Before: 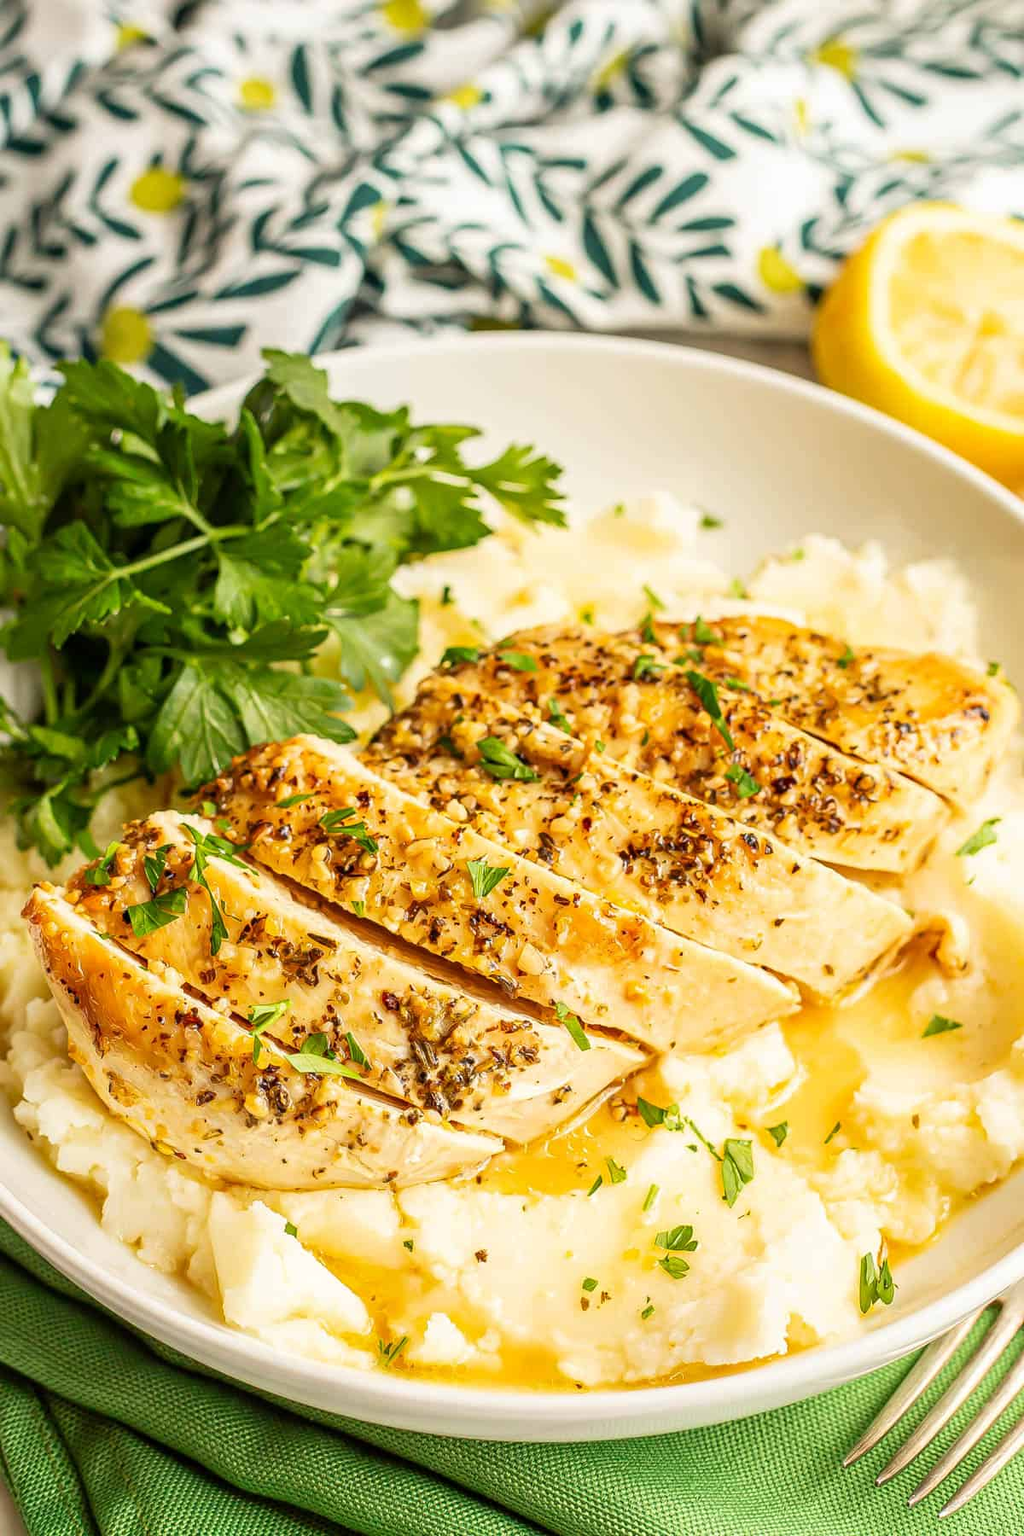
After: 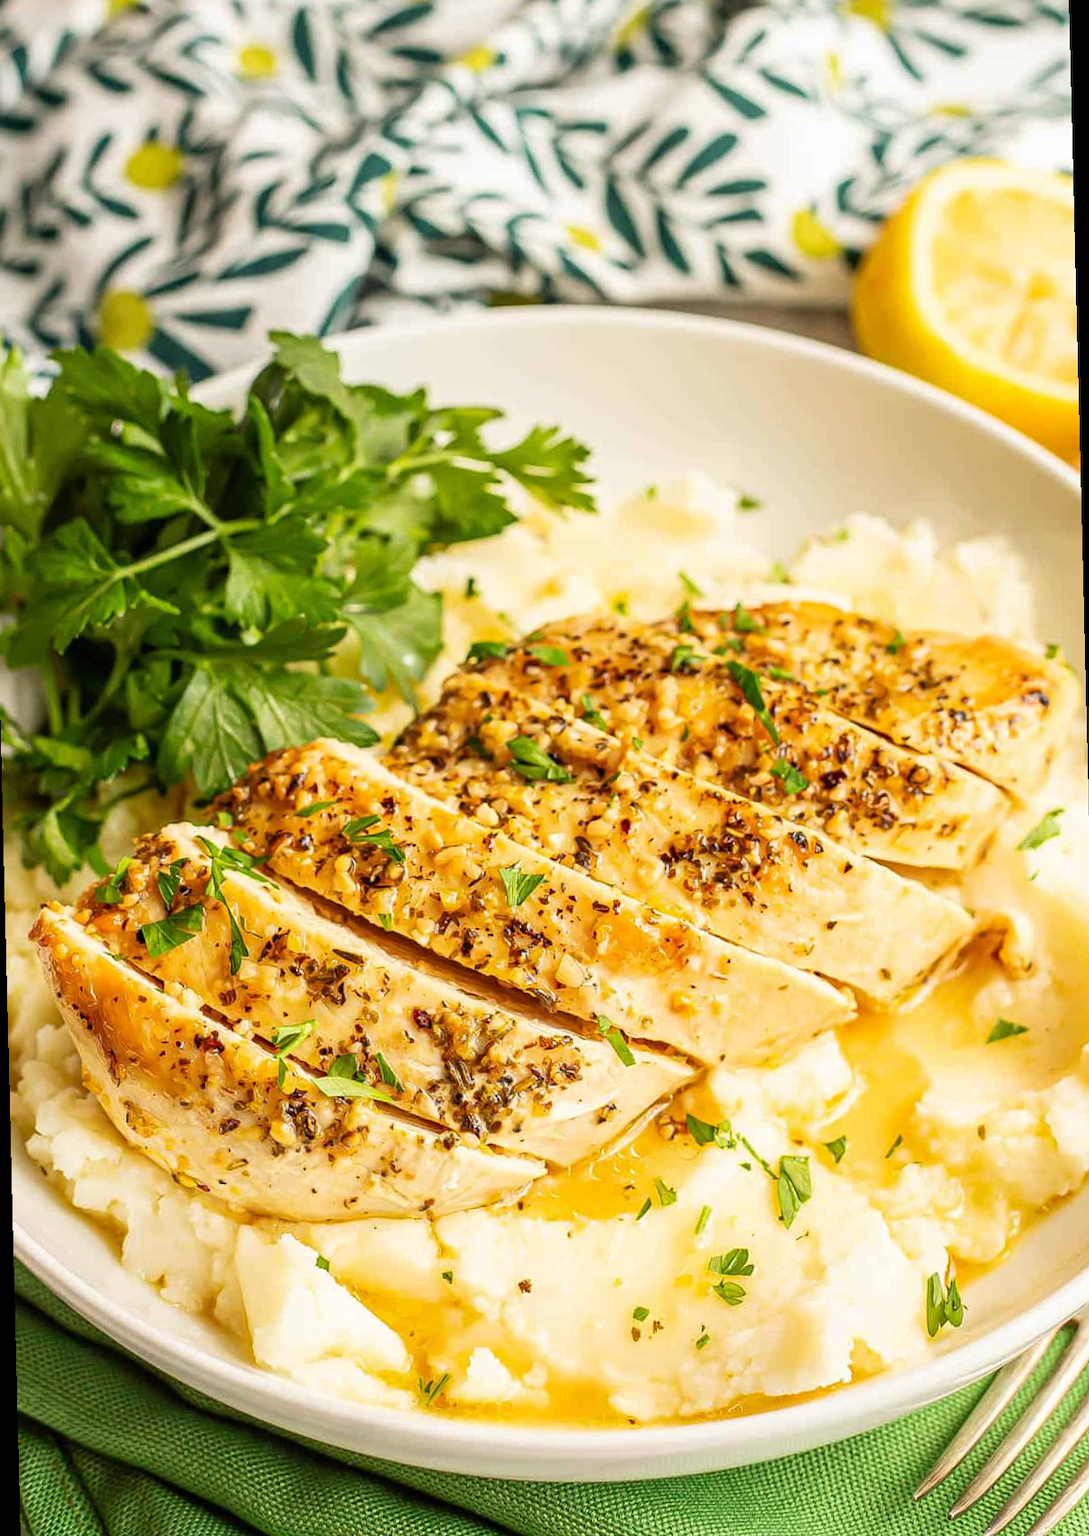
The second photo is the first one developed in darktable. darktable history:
rotate and perspective: rotation -1.42°, crop left 0.016, crop right 0.984, crop top 0.035, crop bottom 0.965
base curve: preserve colors none
